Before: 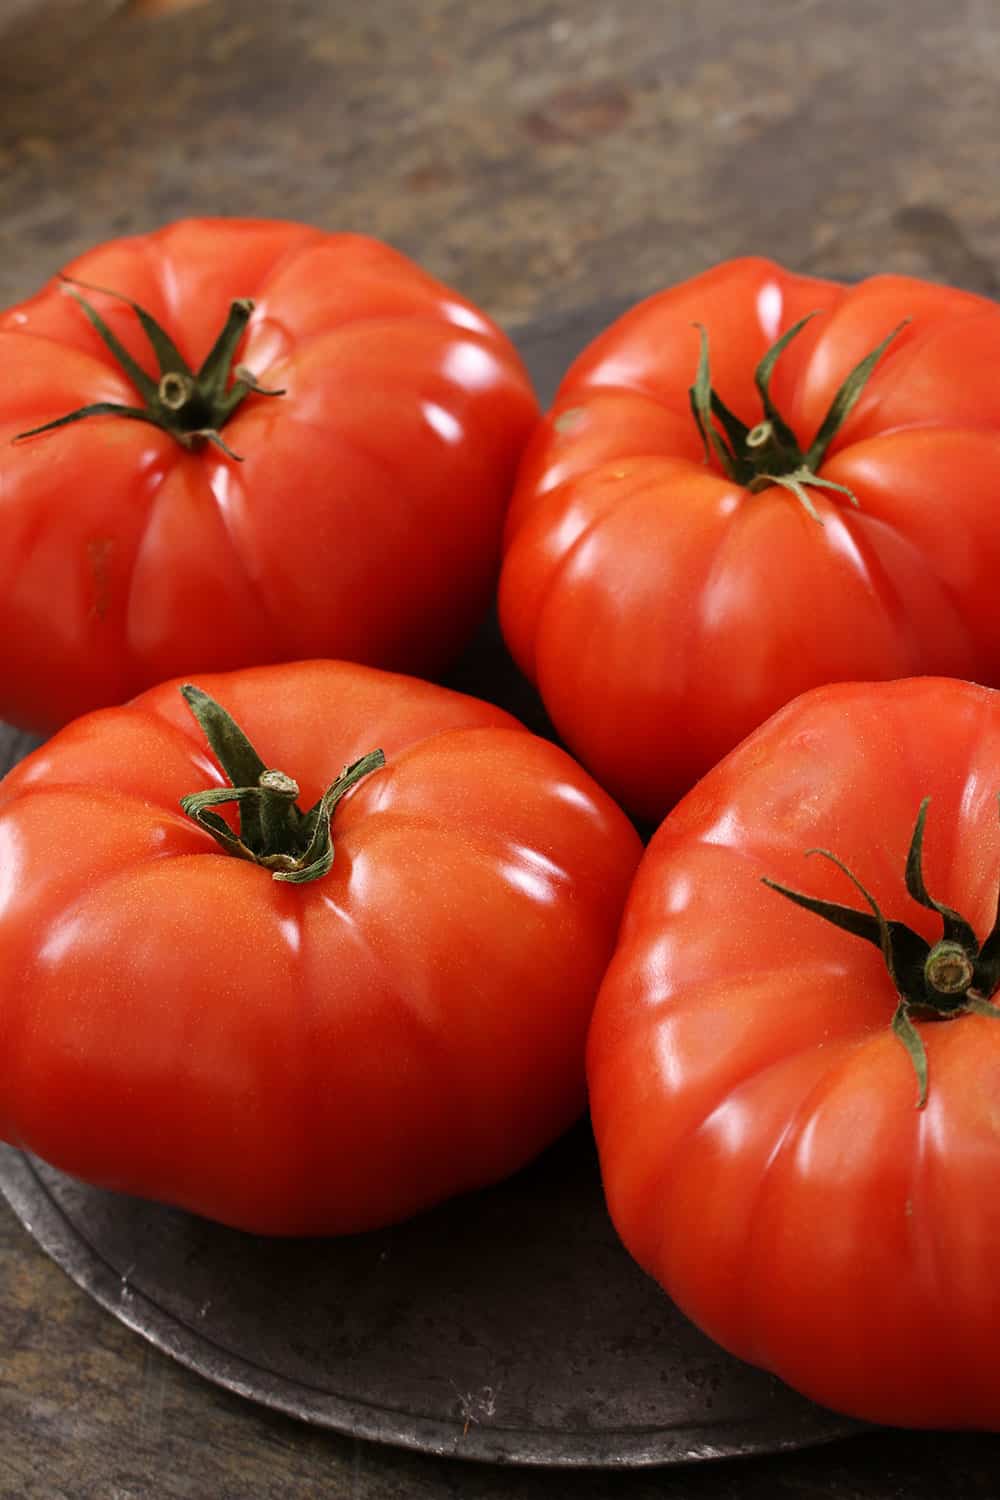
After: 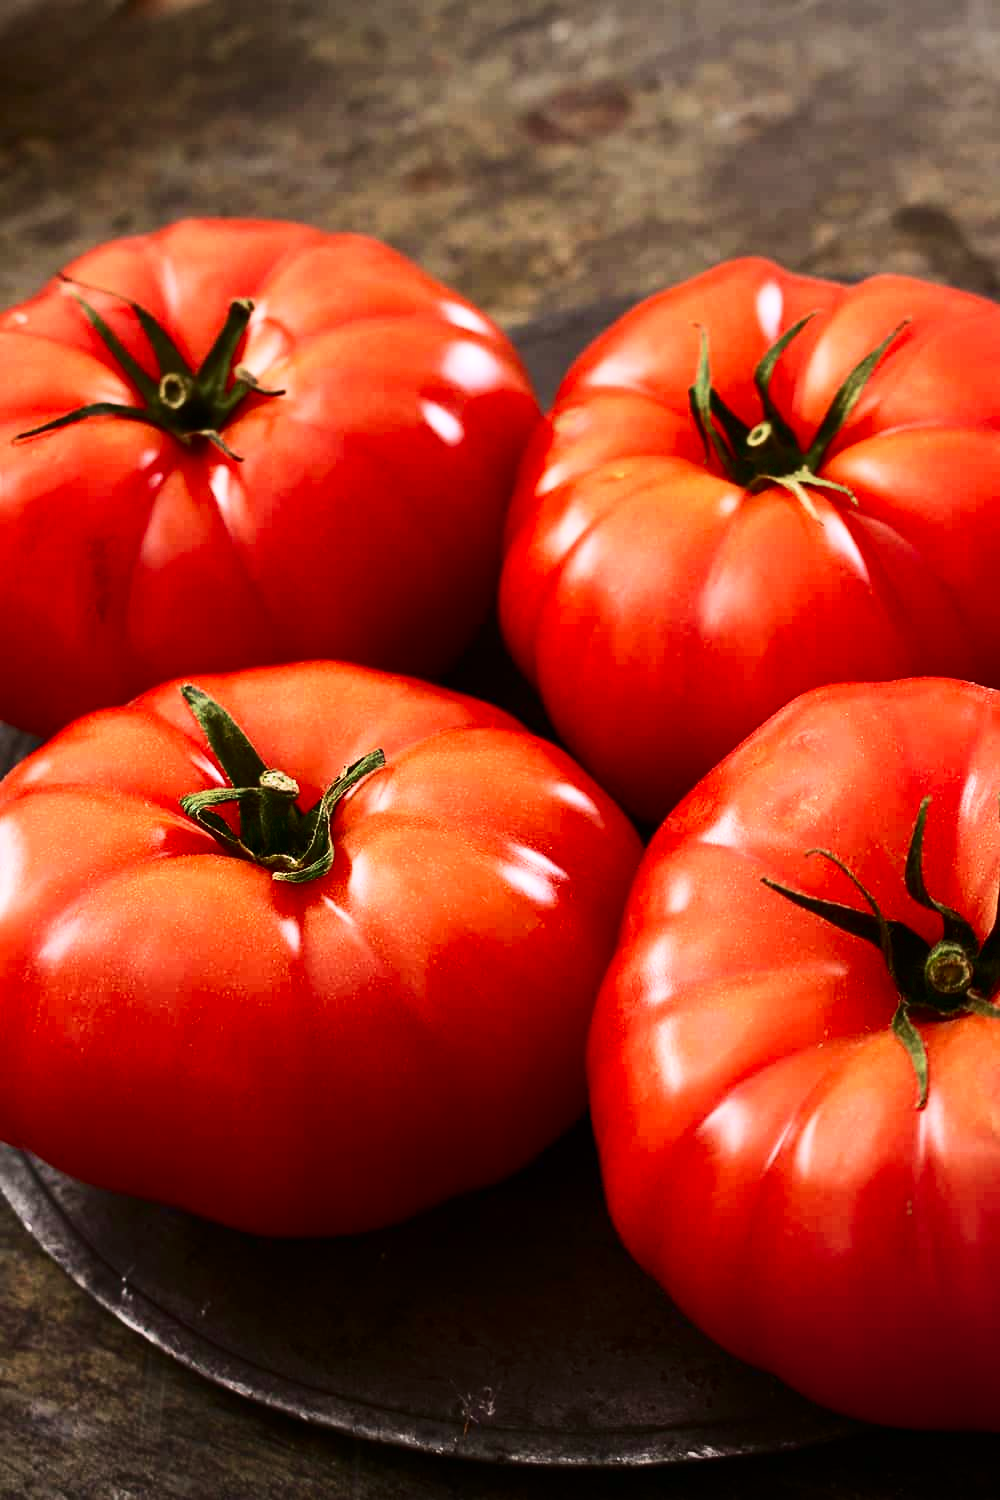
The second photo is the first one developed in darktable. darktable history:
vignetting: fall-off start 97.68%, fall-off radius 99.9%, brightness -0.415, saturation -0.29, width/height ratio 1.368, unbound false
contrast brightness saturation: contrast 0.4, brightness 0.054, saturation 0.251
velvia: strength 39.19%
